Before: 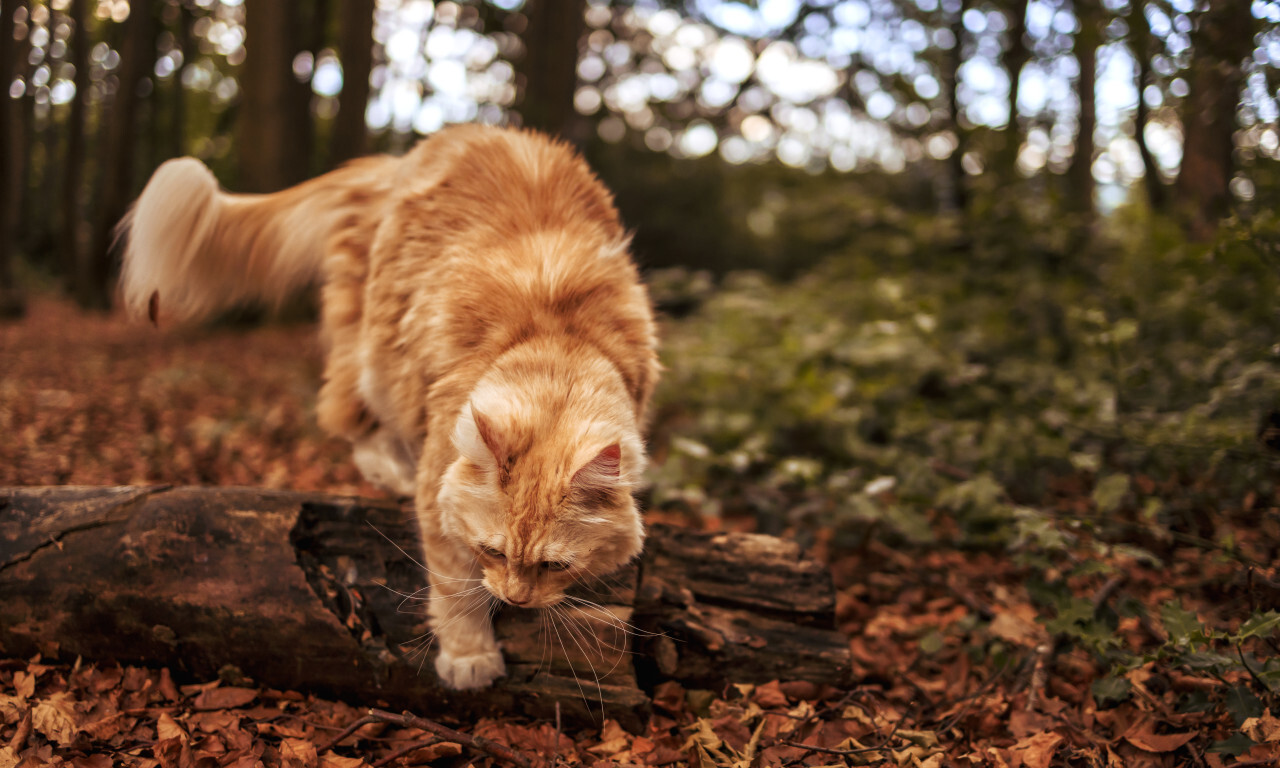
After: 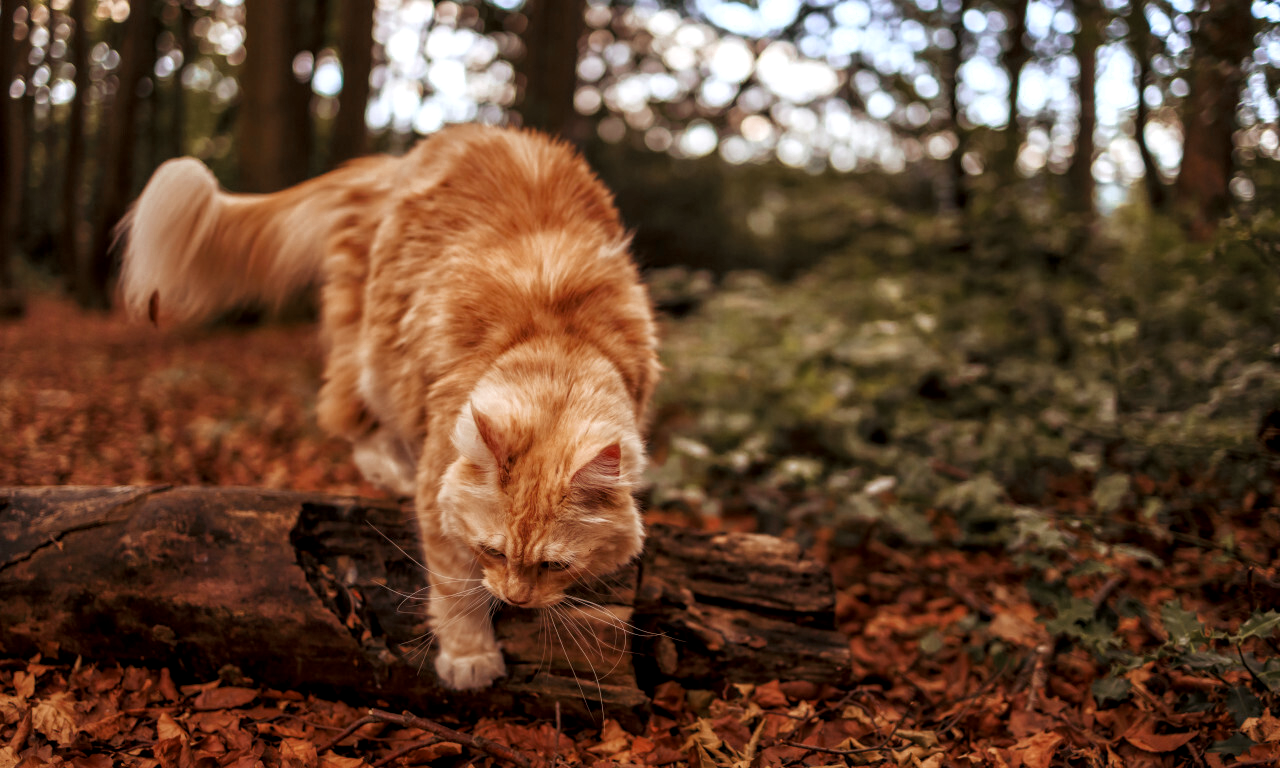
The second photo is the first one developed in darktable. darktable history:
local contrast: highlights 100%, shadows 100%, detail 120%, midtone range 0.2
color zones: curves: ch0 [(0, 0.5) (0.125, 0.4) (0.25, 0.5) (0.375, 0.4) (0.5, 0.4) (0.625, 0.6) (0.75, 0.6) (0.875, 0.5)]; ch1 [(0, 0.35) (0.125, 0.45) (0.25, 0.35) (0.375, 0.35) (0.5, 0.35) (0.625, 0.35) (0.75, 0.45) (0.875, 0.35)]; ch2 [(0, 0.6) (0.125, 0.5) (0.25, 0.5) (0.375, 0.6) (0.5, 0.6) (0.625, 0.5) (0.75, 0.5) (0.875, 0.5)]
